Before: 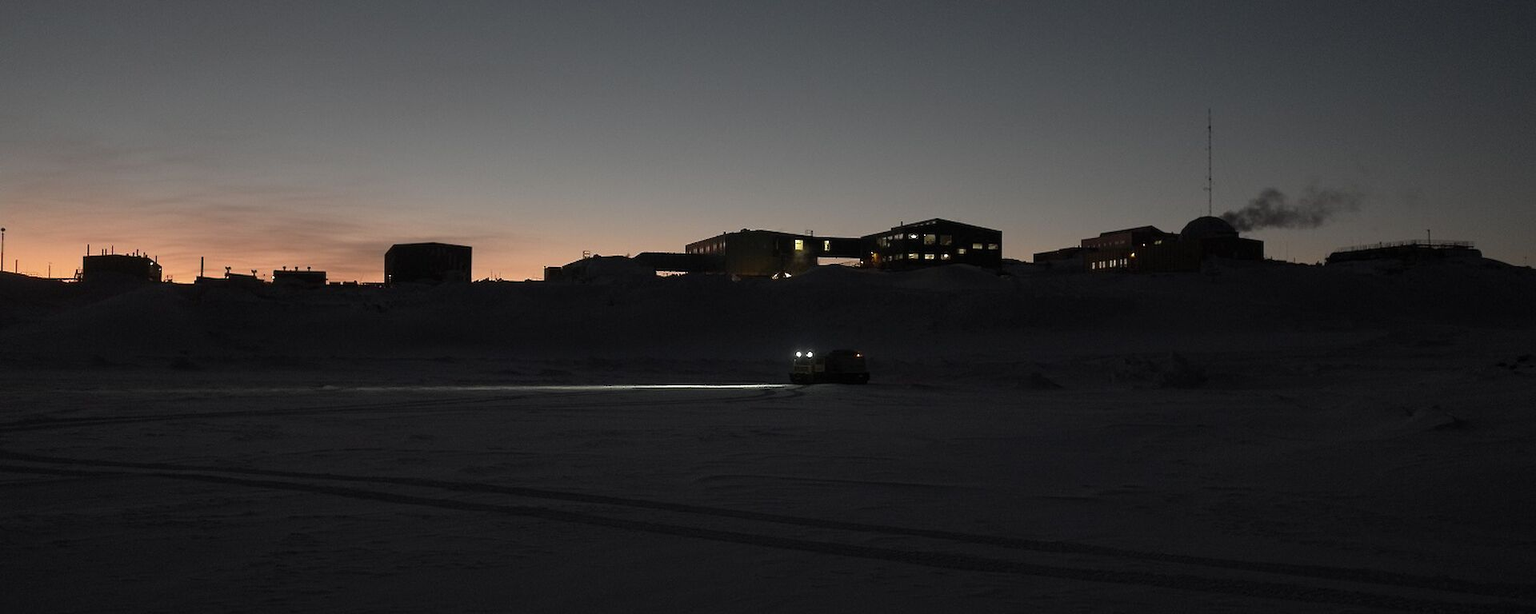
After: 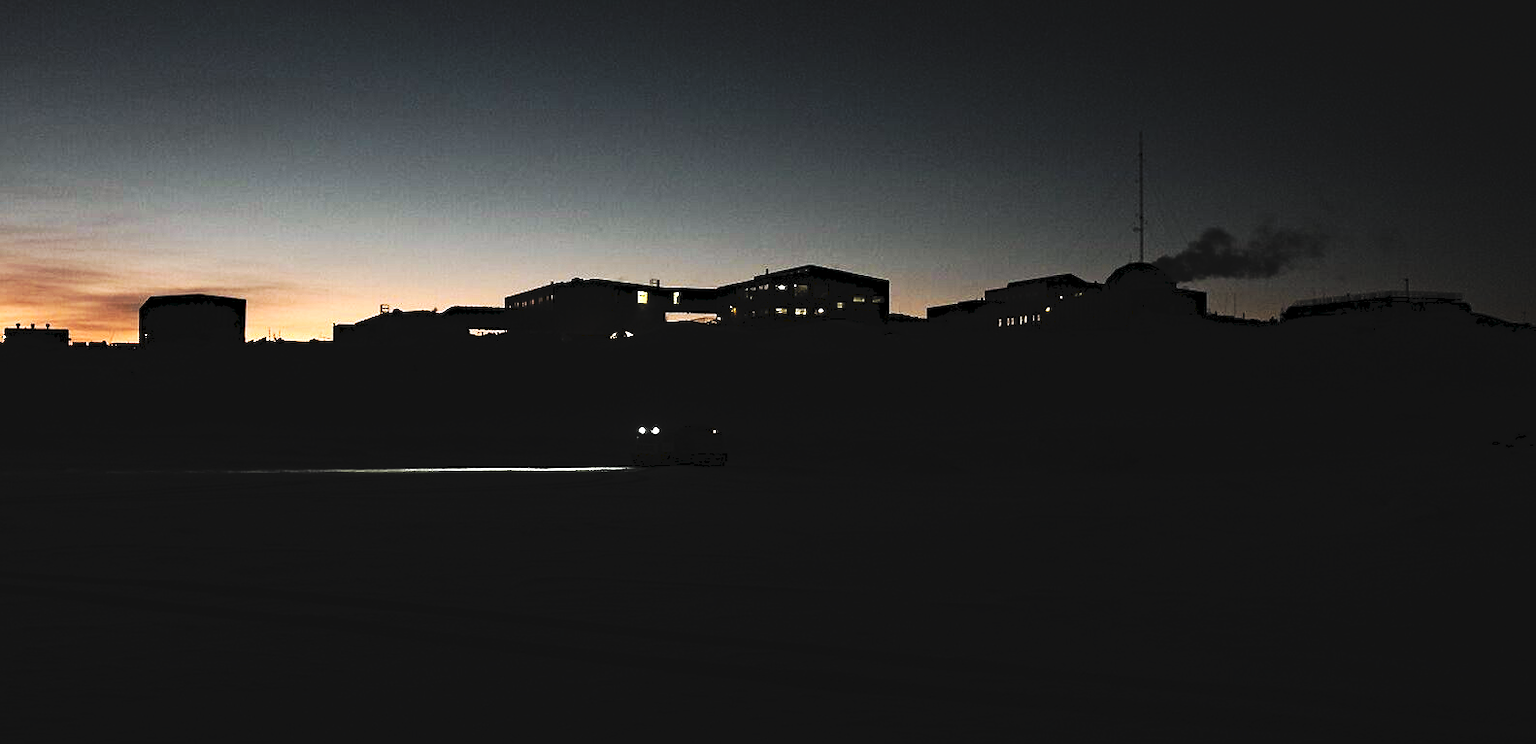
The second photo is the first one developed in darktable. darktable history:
levels: levels [0.129, 0.519, 0.867]
crop: left 17.582%, bottom 0.031%
tone curve: curves: ch0 [(0, 0) (0.003, 0.184) (0.011, 0.184) (0.025, 0.189) (0.044, 0.192) (0.069, 0.194) (0.1, 0.2) (0.136, 0.202) (0.177, 0.206) (0.224, 0.214) (0.277, 0.243) (0.335, 0.297) (0.399, 0.39) (0.468, 0.508) (0.543, 0.653) (0.623, 0.754) (0.709, 0.834) (0.801, 0.887) (0.898, 0.925) (1, 1)], preserve colors none
haze removal: compatibility mode true, adaptive false
